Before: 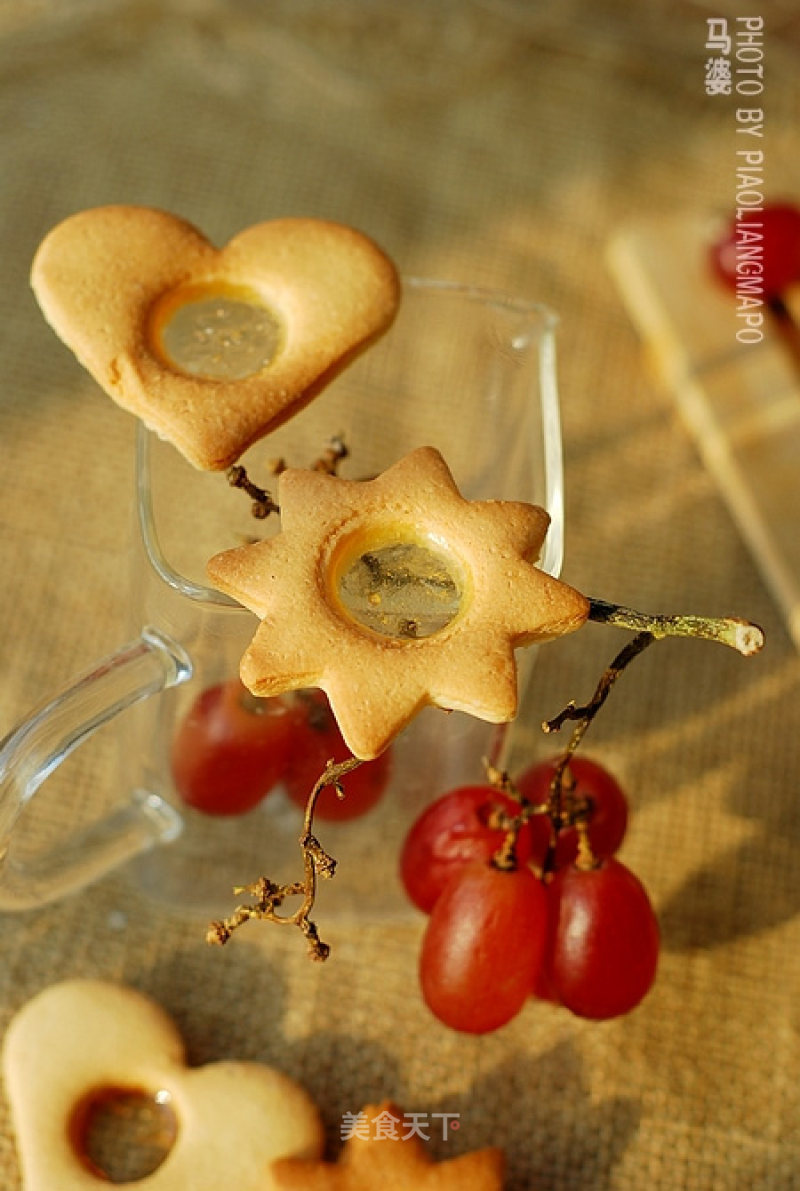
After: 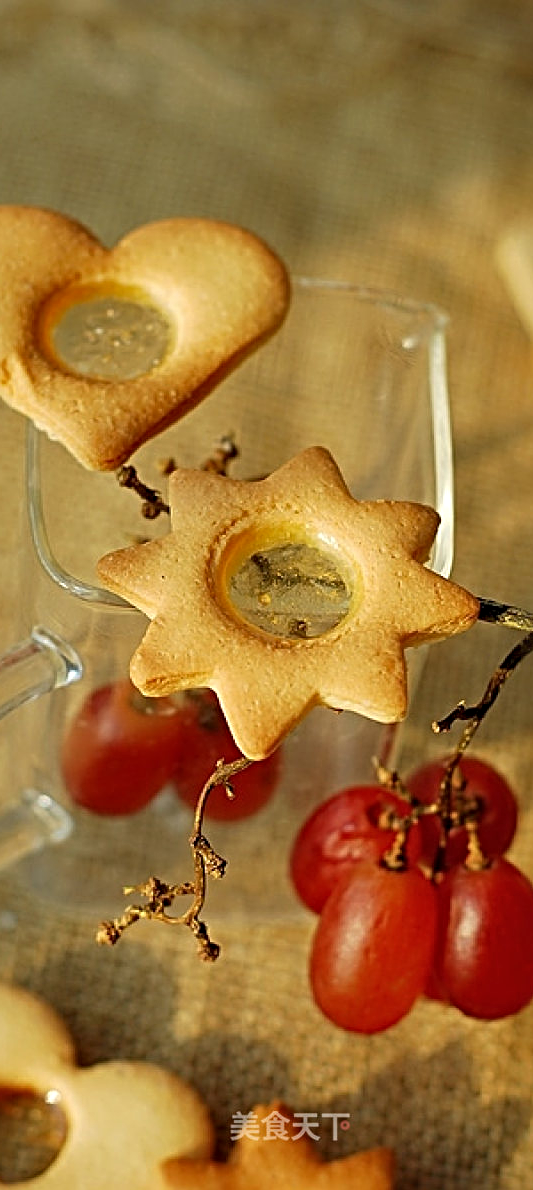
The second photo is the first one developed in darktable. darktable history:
shadows and highlights: soften with gaussian
crop and rotate: left 13.846%, right 19.421%
sharpen: radius 4.899
